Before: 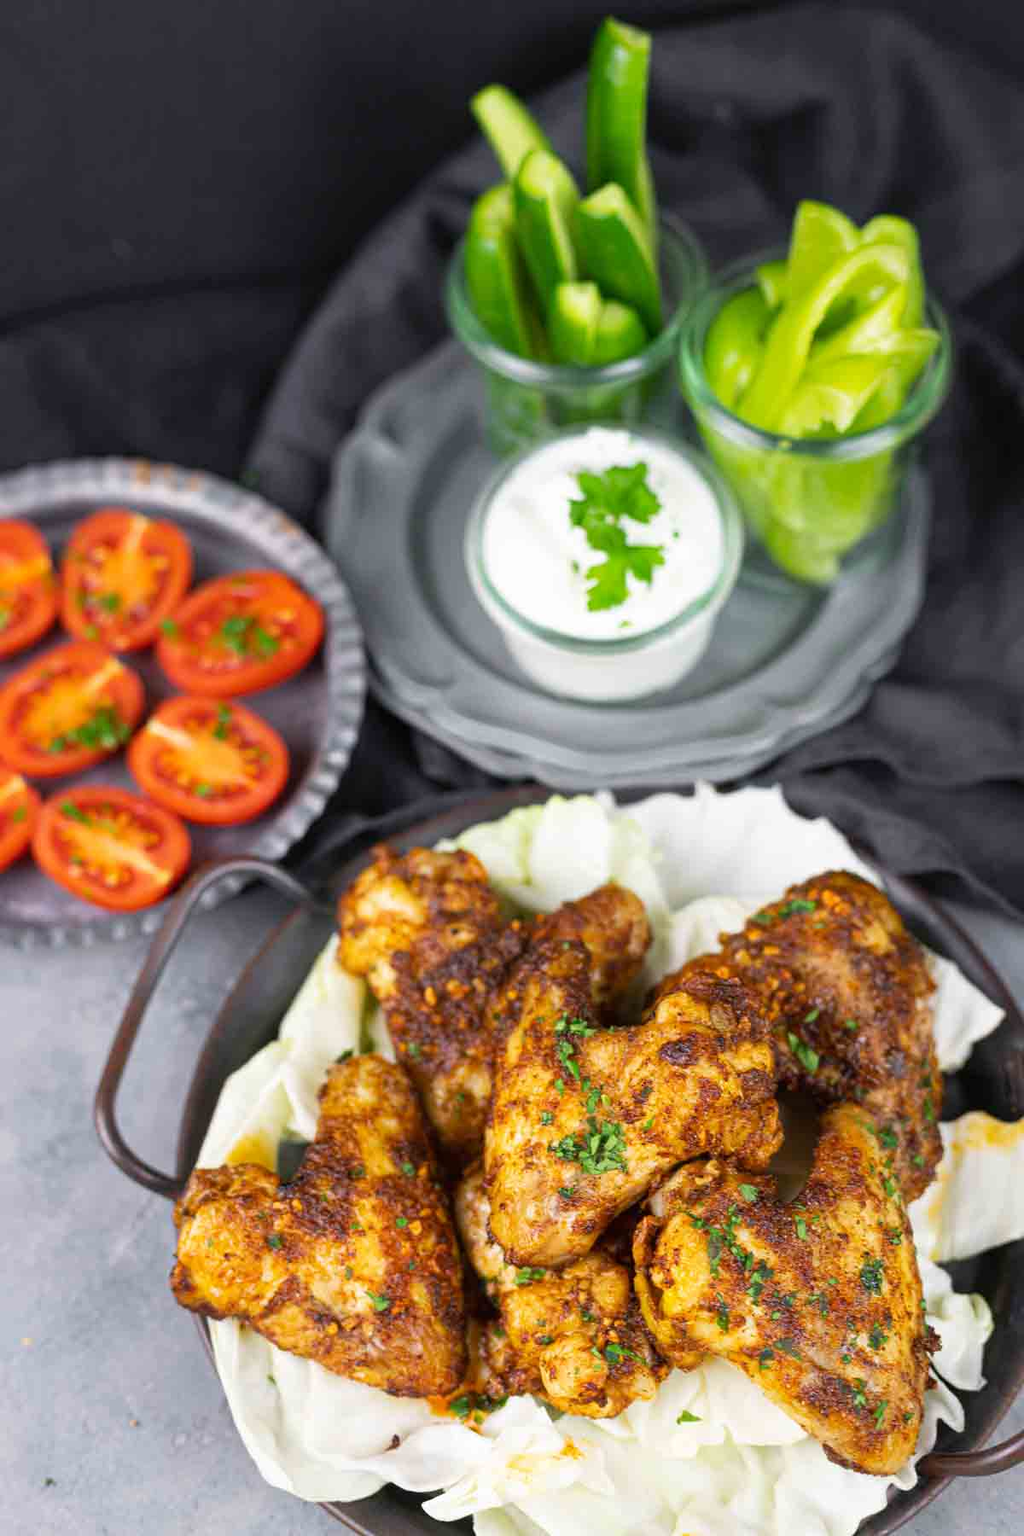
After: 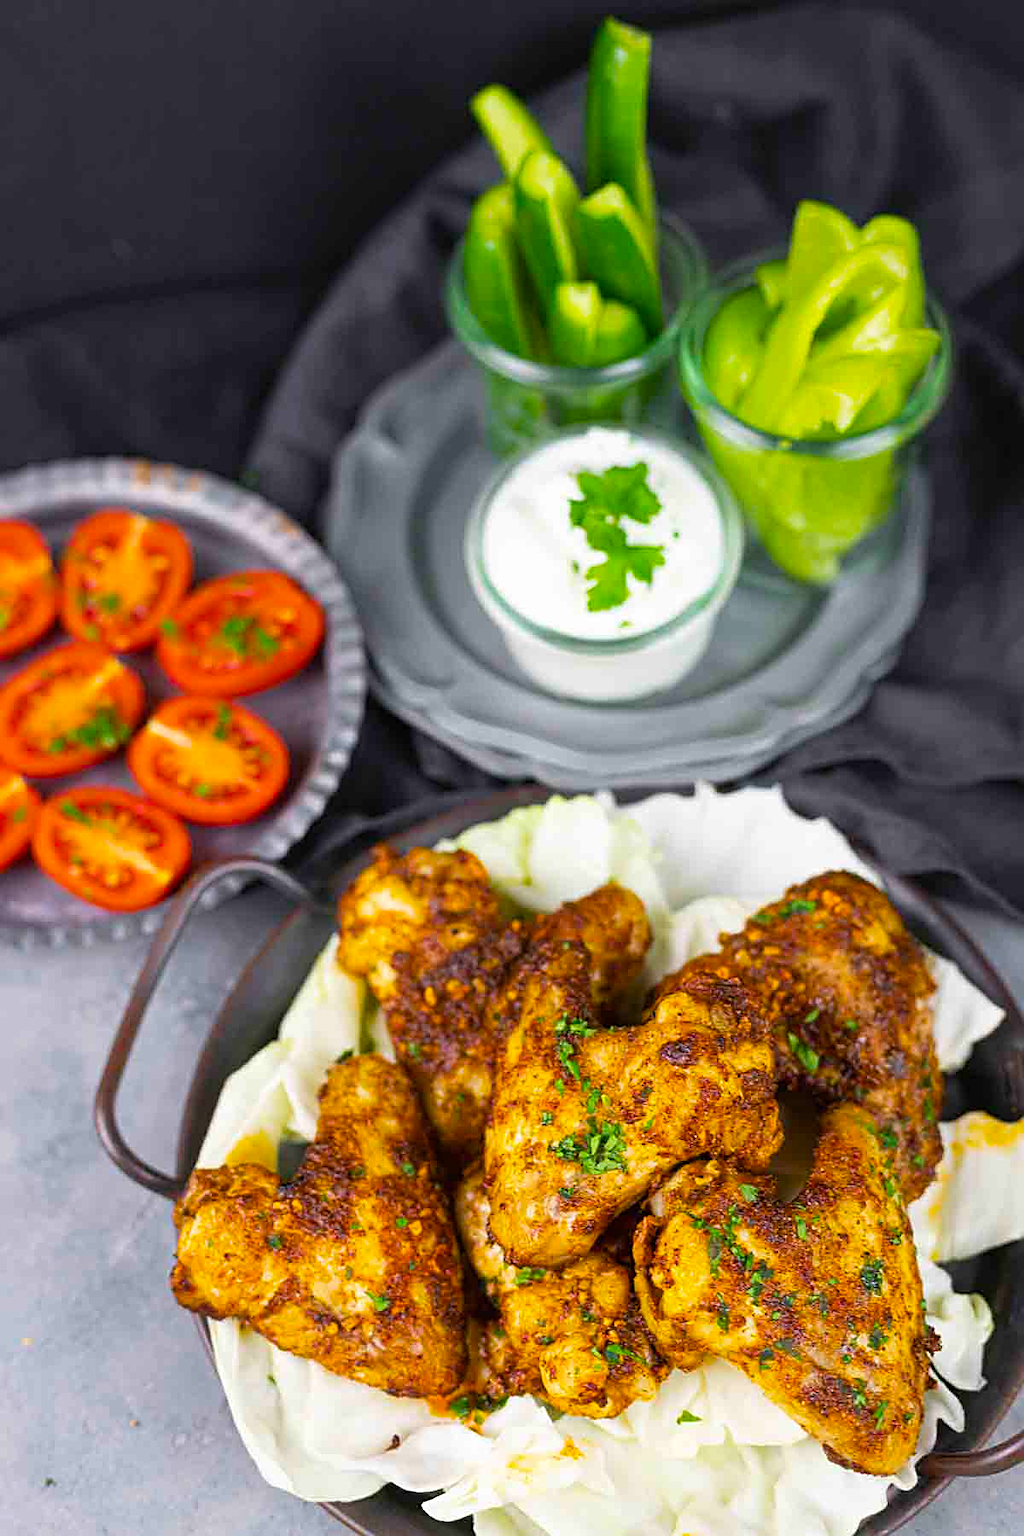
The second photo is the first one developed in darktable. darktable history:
sharpen: on, module defaults
color balance rgb: shadows lift › hue 86.88°, perceptual saturation grading › global saturation 29.84%, global vibrance 9.926%
